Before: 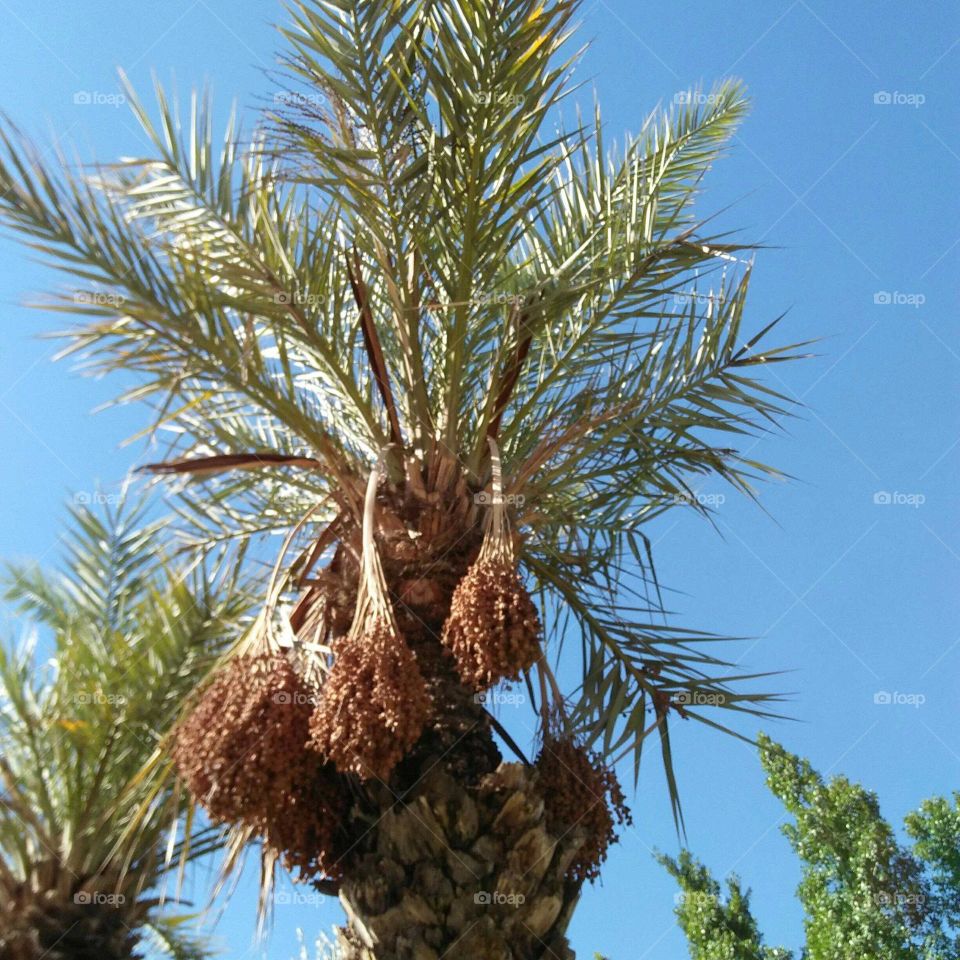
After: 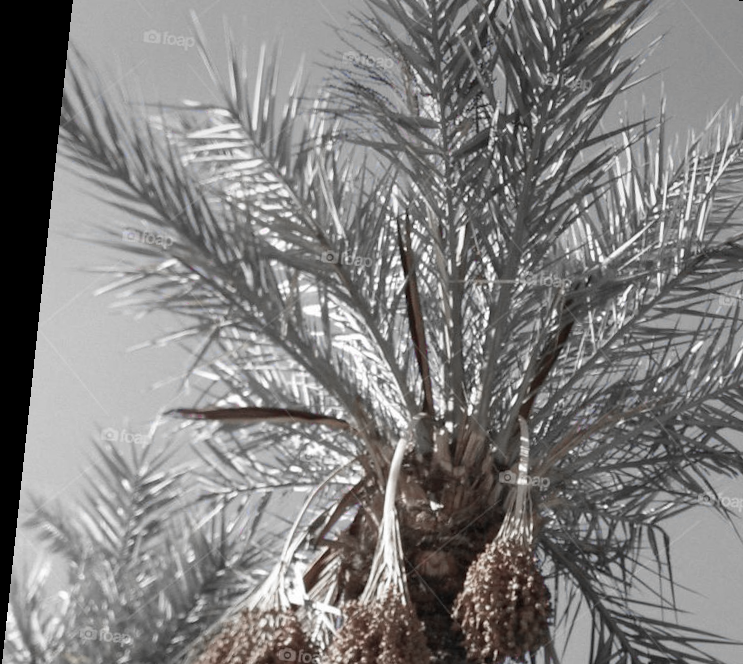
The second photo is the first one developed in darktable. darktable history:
crop and rotate: angle -6.1°, left 2.007%, top 6.6%, right 27.67%, bottom 30.498%
vignetting: fall-off start 98.85%, fall-off radius 99.23%, brightness -0.221, saturation 0.141, center (-0.027, 0.397), width/height ratio 1.425, unbound false
color zones: curves: ch0 [(0, 0.278) (0.143, 0.5) (0.286, 0.5) (0.429, 0.5) (0.571, 0.5) (0.714, 0.5) (0.857, 0.5) (1, 0.5)]; ch1 [(0, 1) (0.143, 0.165) (0.286, 0) (0.429, 0) (0.571, 0) (0.714, 0) (0.857, 0.5) (1, 0.5)]; ch2 [(0, 0.508) (0.143, 0.5) (0.286, 0.5) (0.429, 0.5) (0.571, 0.5) (0.714, 0.5) (0.857, 0.5) (1, 0.5)]
